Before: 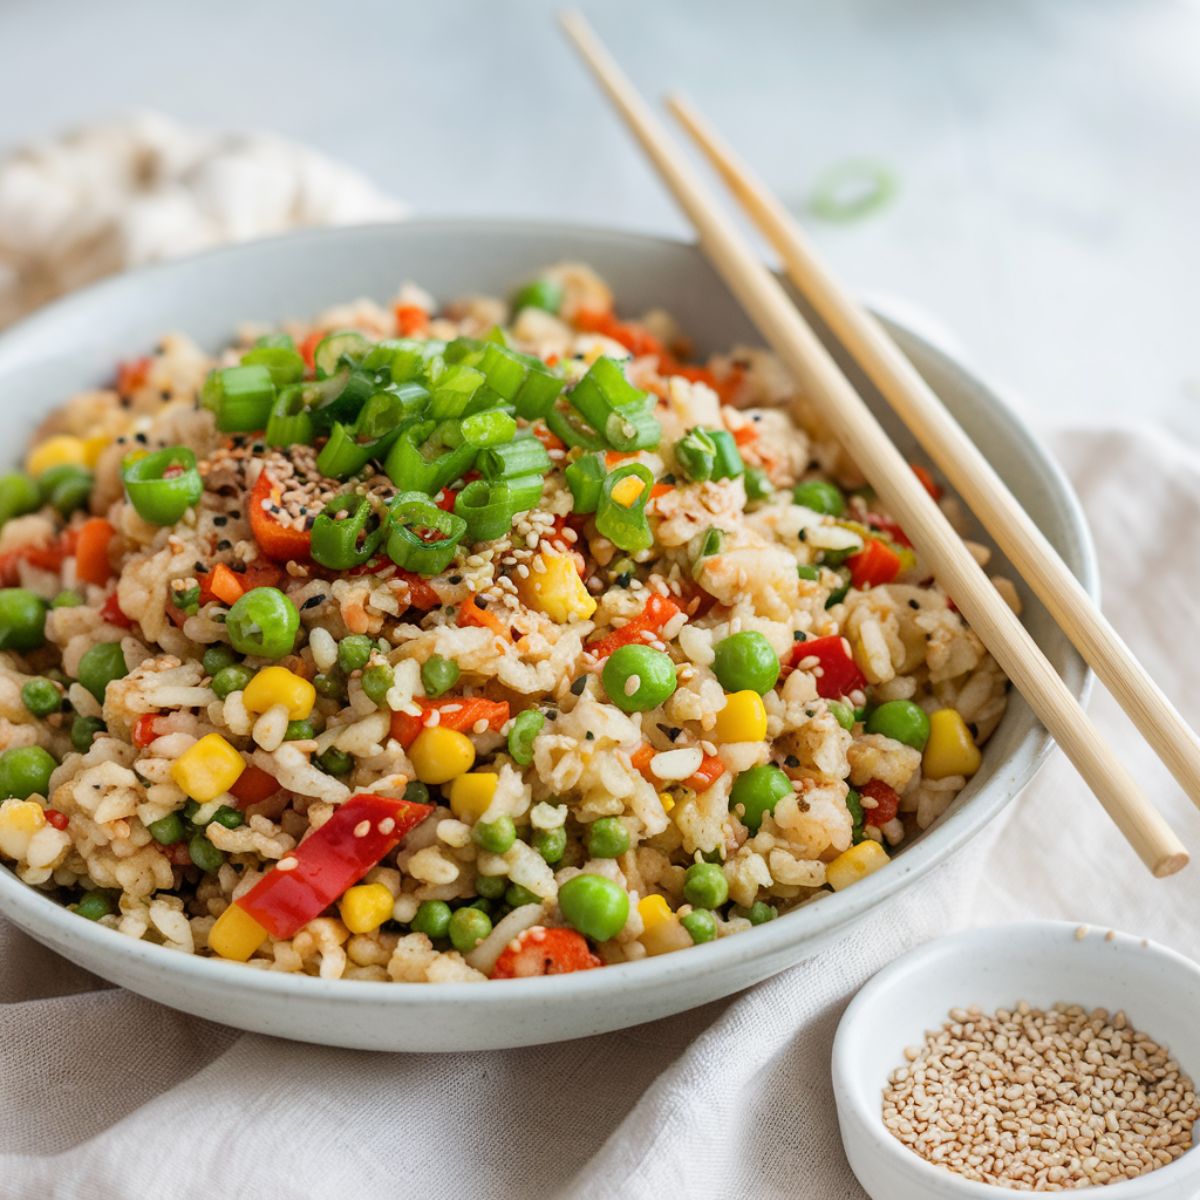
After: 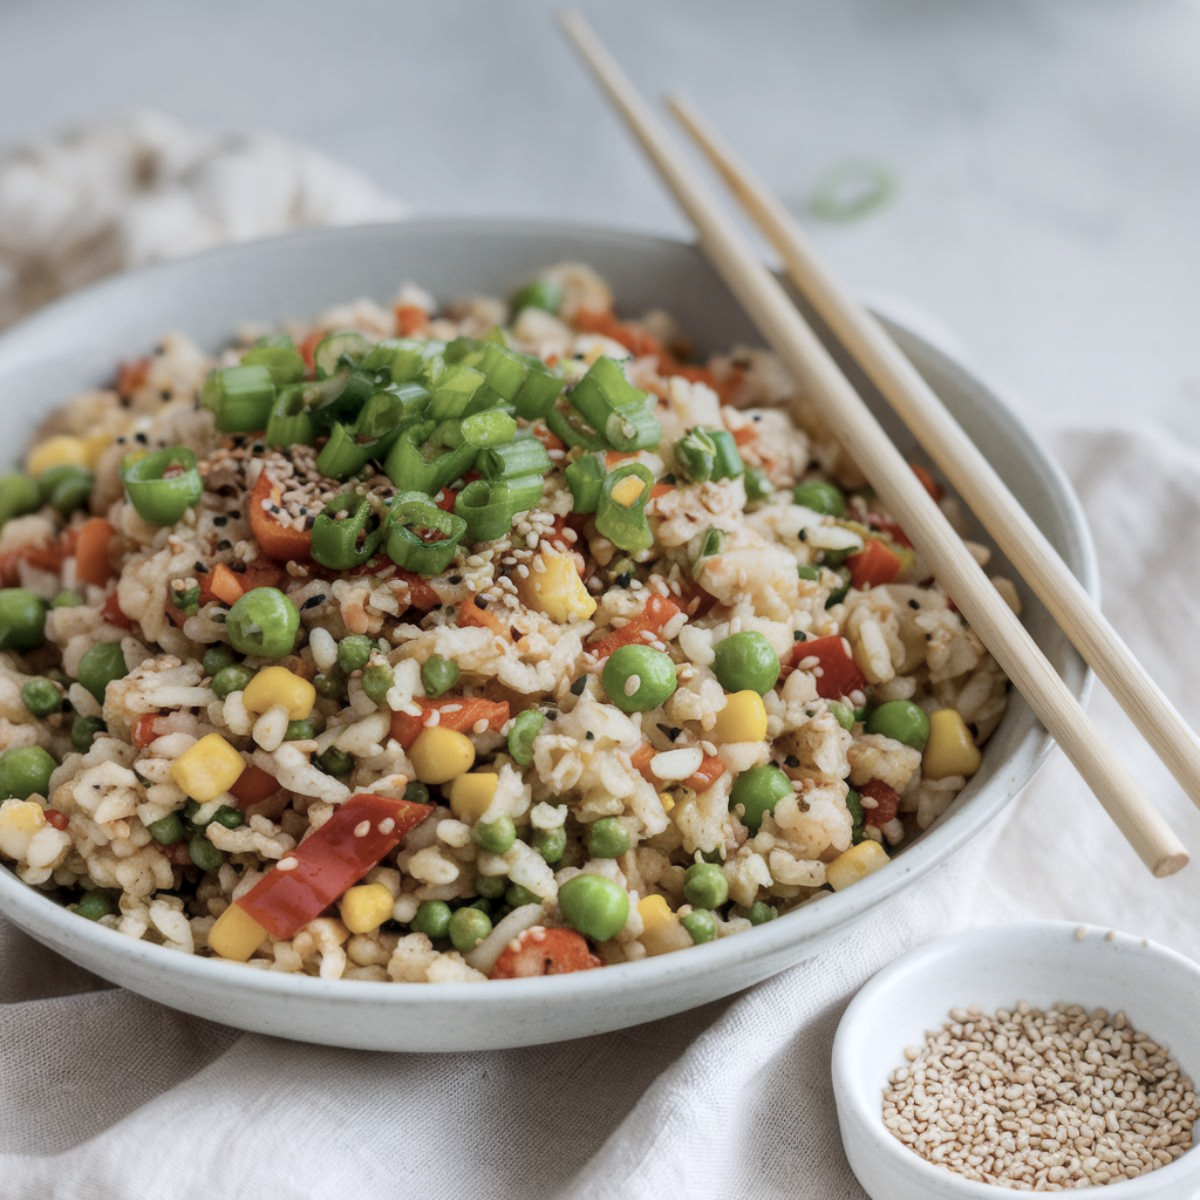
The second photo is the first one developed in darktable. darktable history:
contrast brightness saturation: contrast 0.1, saturation -0.36
white balance: red 0.983, blue 1.036
graduated density: on, module defaults
local contrast: highlights 100%, shadows 100%, detail 131%, midtone range 0.2
contrast equalizer: octaves 7, y [[0.502, 0.505, 0.512, 0.529, 0.564, 0.588], [0.5 ×6], [0.502, 0.505, 0.512, 0.529, 0.564, 0.588], [0, 0.001, 0.001, 0.004, 0.008, 0.011], [0, 0.001, 0.001, 0.004, 0.008, 0.011]], mix -1
